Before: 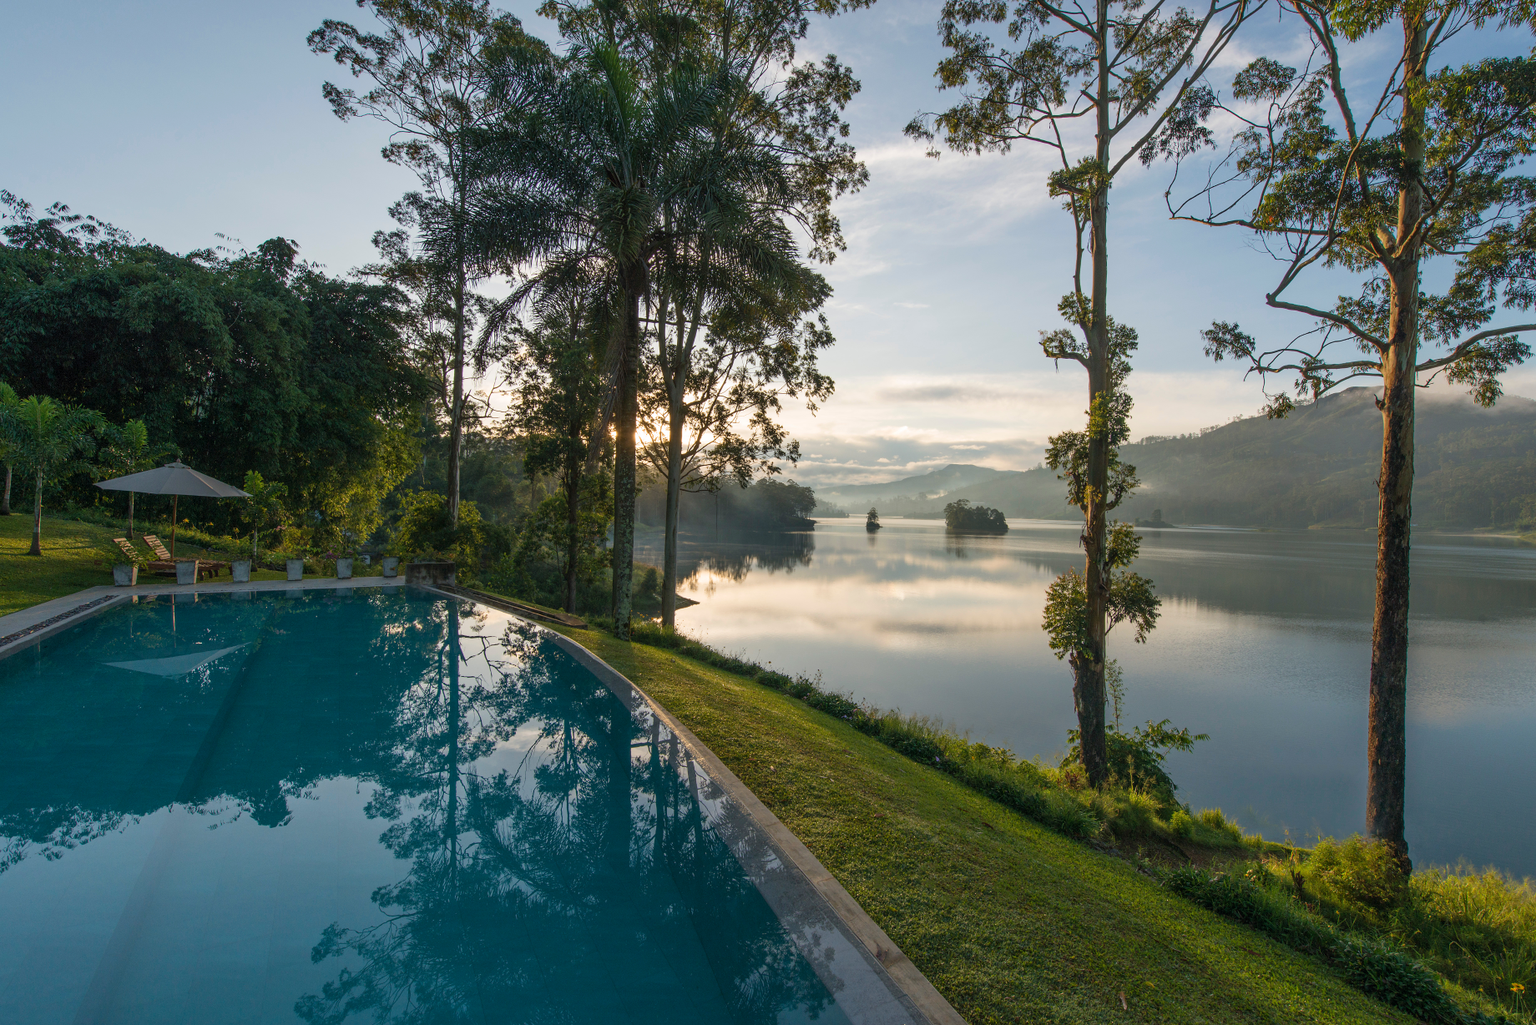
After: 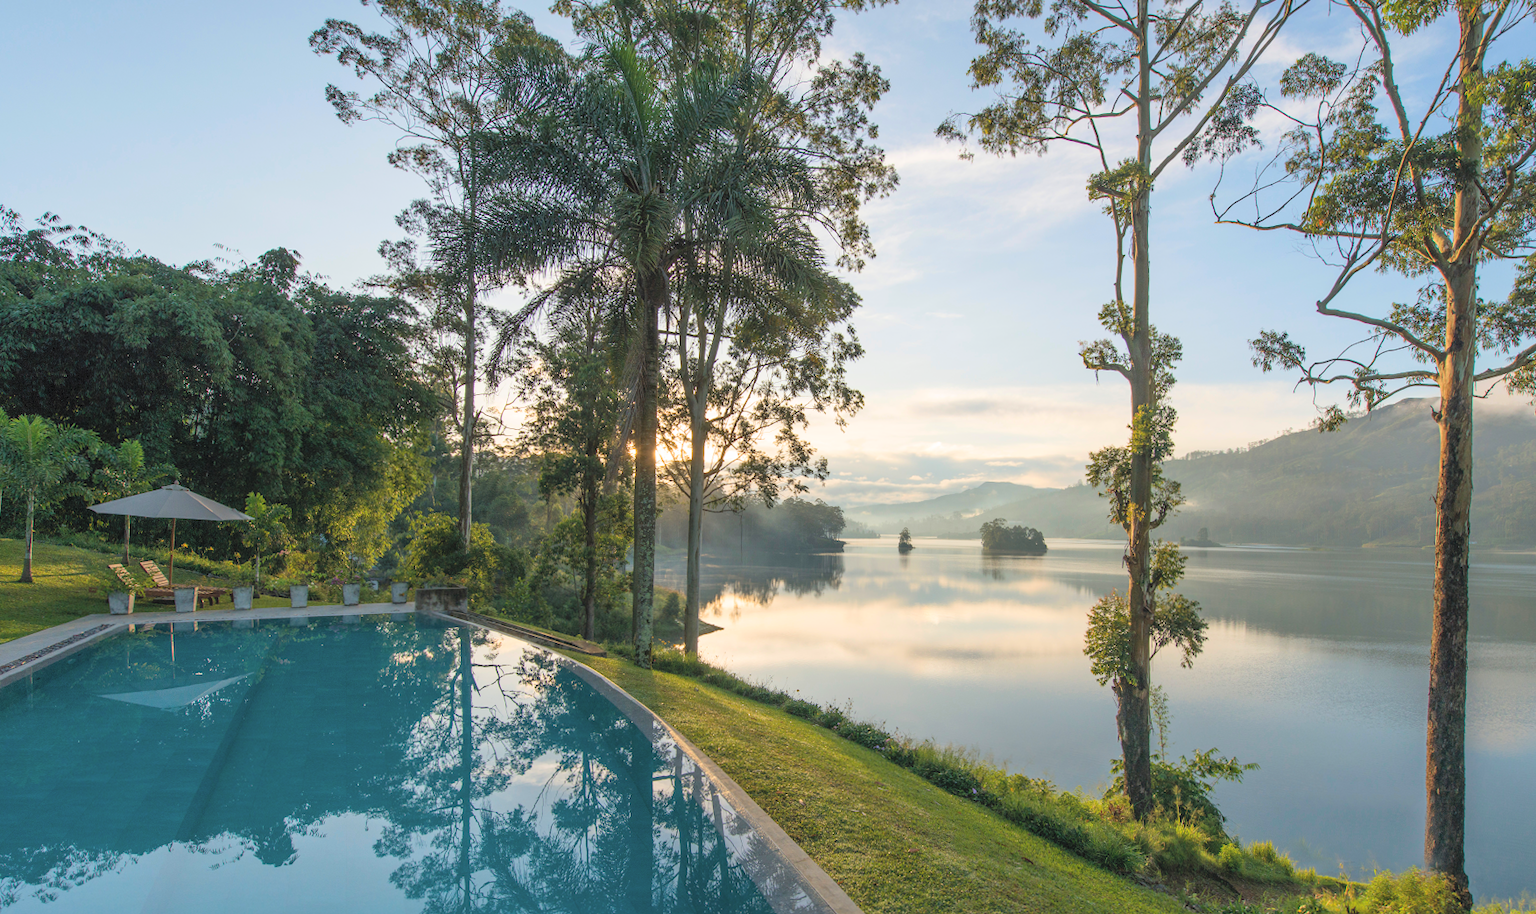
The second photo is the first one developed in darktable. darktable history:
crop and rotate: angle 0.326°, left 0.283%, right 3.575%, bottom 14.217%
contrast brightness saturation: contrast 0.098, brightness 0.299, saturation 0.139
